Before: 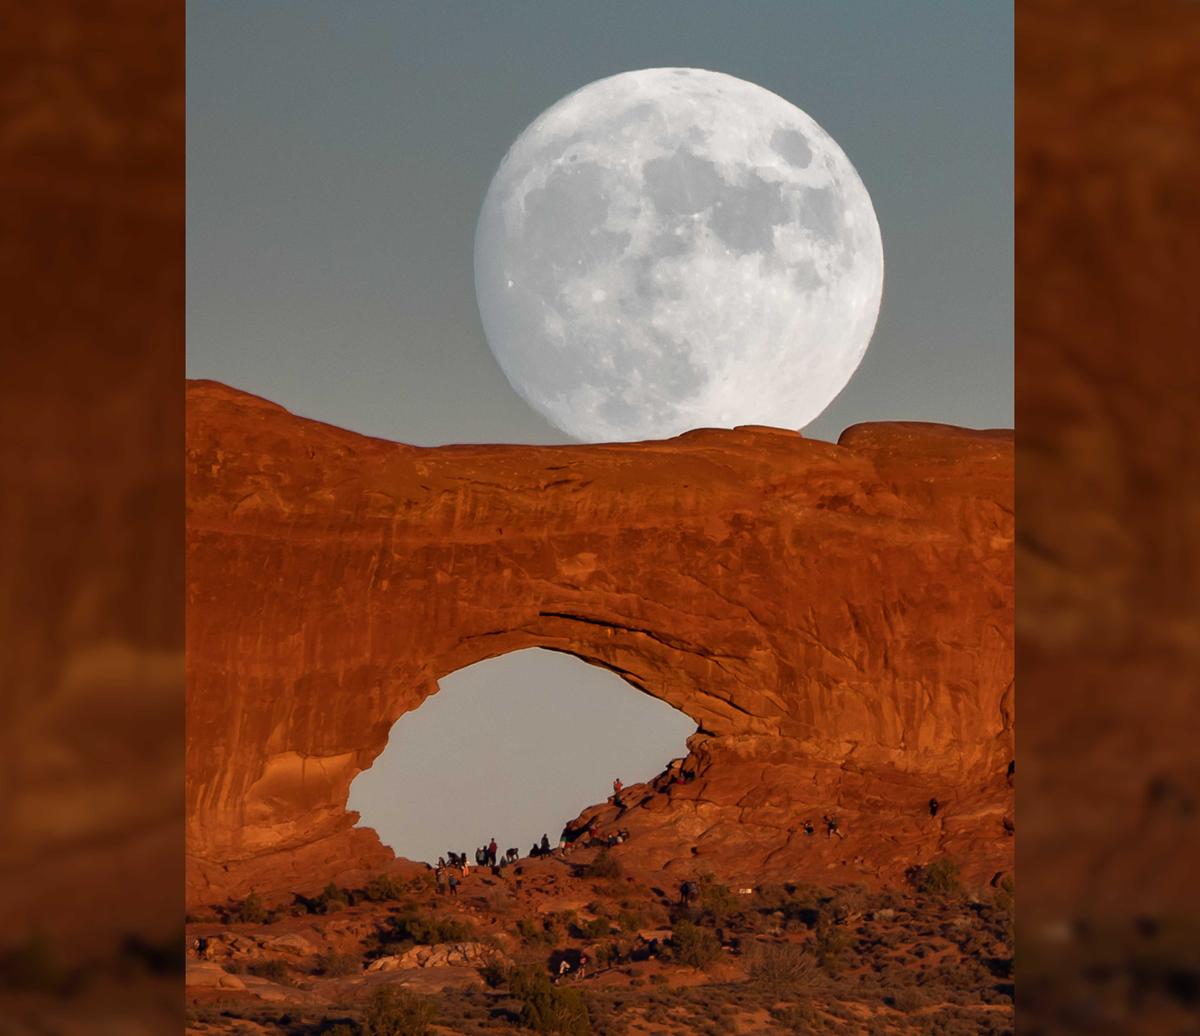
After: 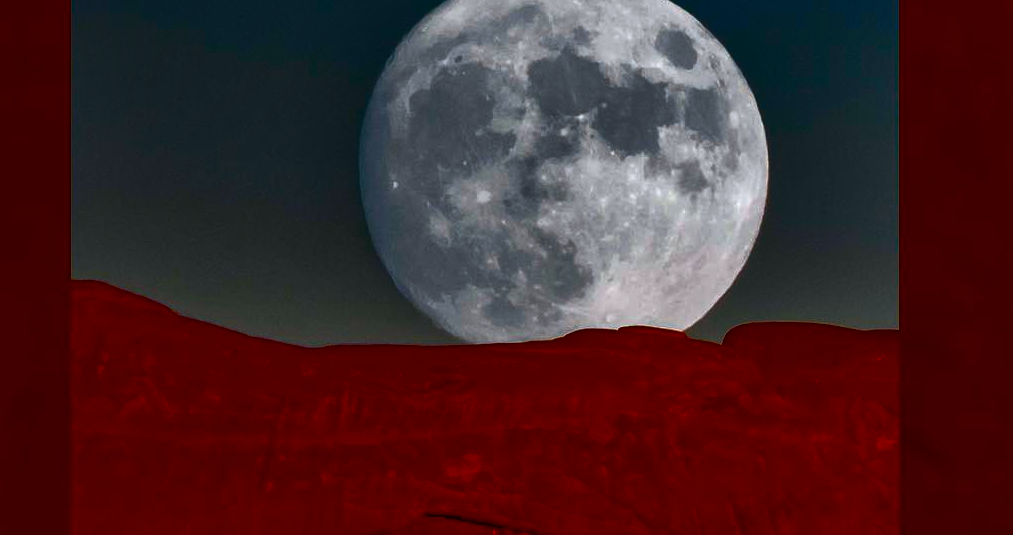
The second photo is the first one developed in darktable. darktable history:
local contrast: mode bilateral grid, contrast 20, coarseness 49, detail 173%, midtone range 0.2
crop and rotate: left 9.639%, top 9.646%, right 5.866%, bottom 38.683%
contrast brightness saturation: brightness -0.984, saturation 0.995
color calibration: x 0.355, y 0.368, temperature 4727.3 K
